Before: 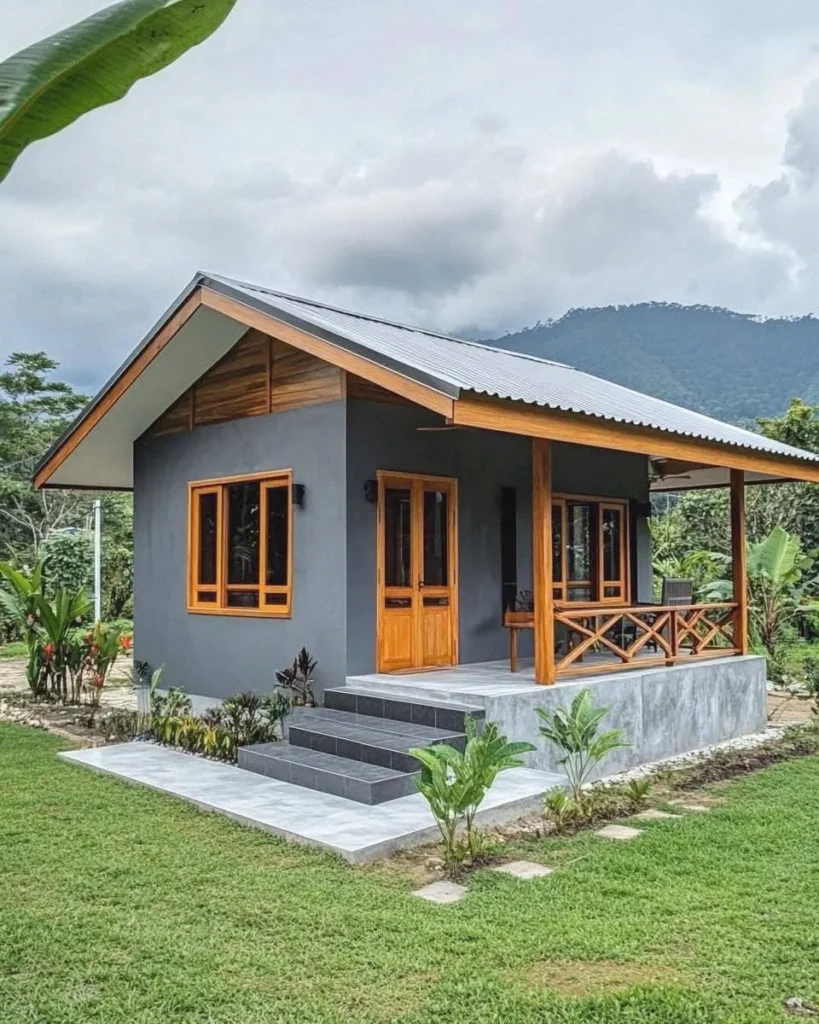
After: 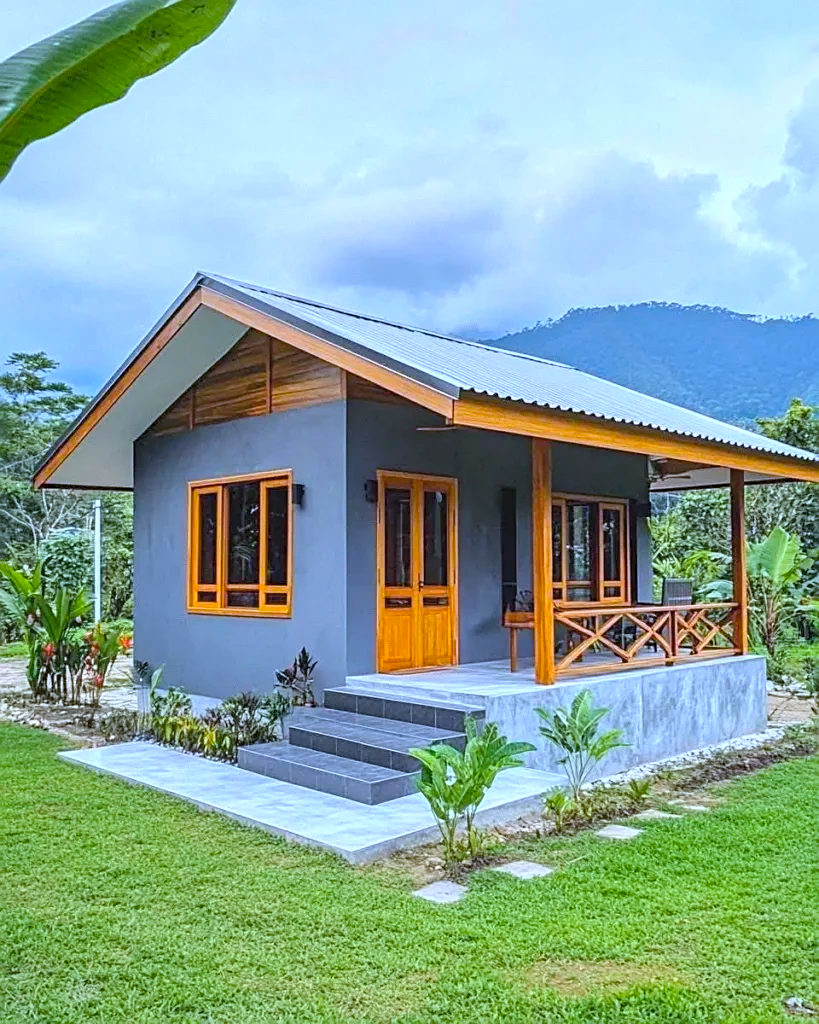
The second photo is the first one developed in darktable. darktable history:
white balance: red 0.948, green 1.02, blue 1.176
color balance rgb: perceptual saturation grading › global saturation 30%, global vibrance 10%
sharpen: on, module defaults
contrast brightness saturation: brightness 0.09, saturation 0.19
